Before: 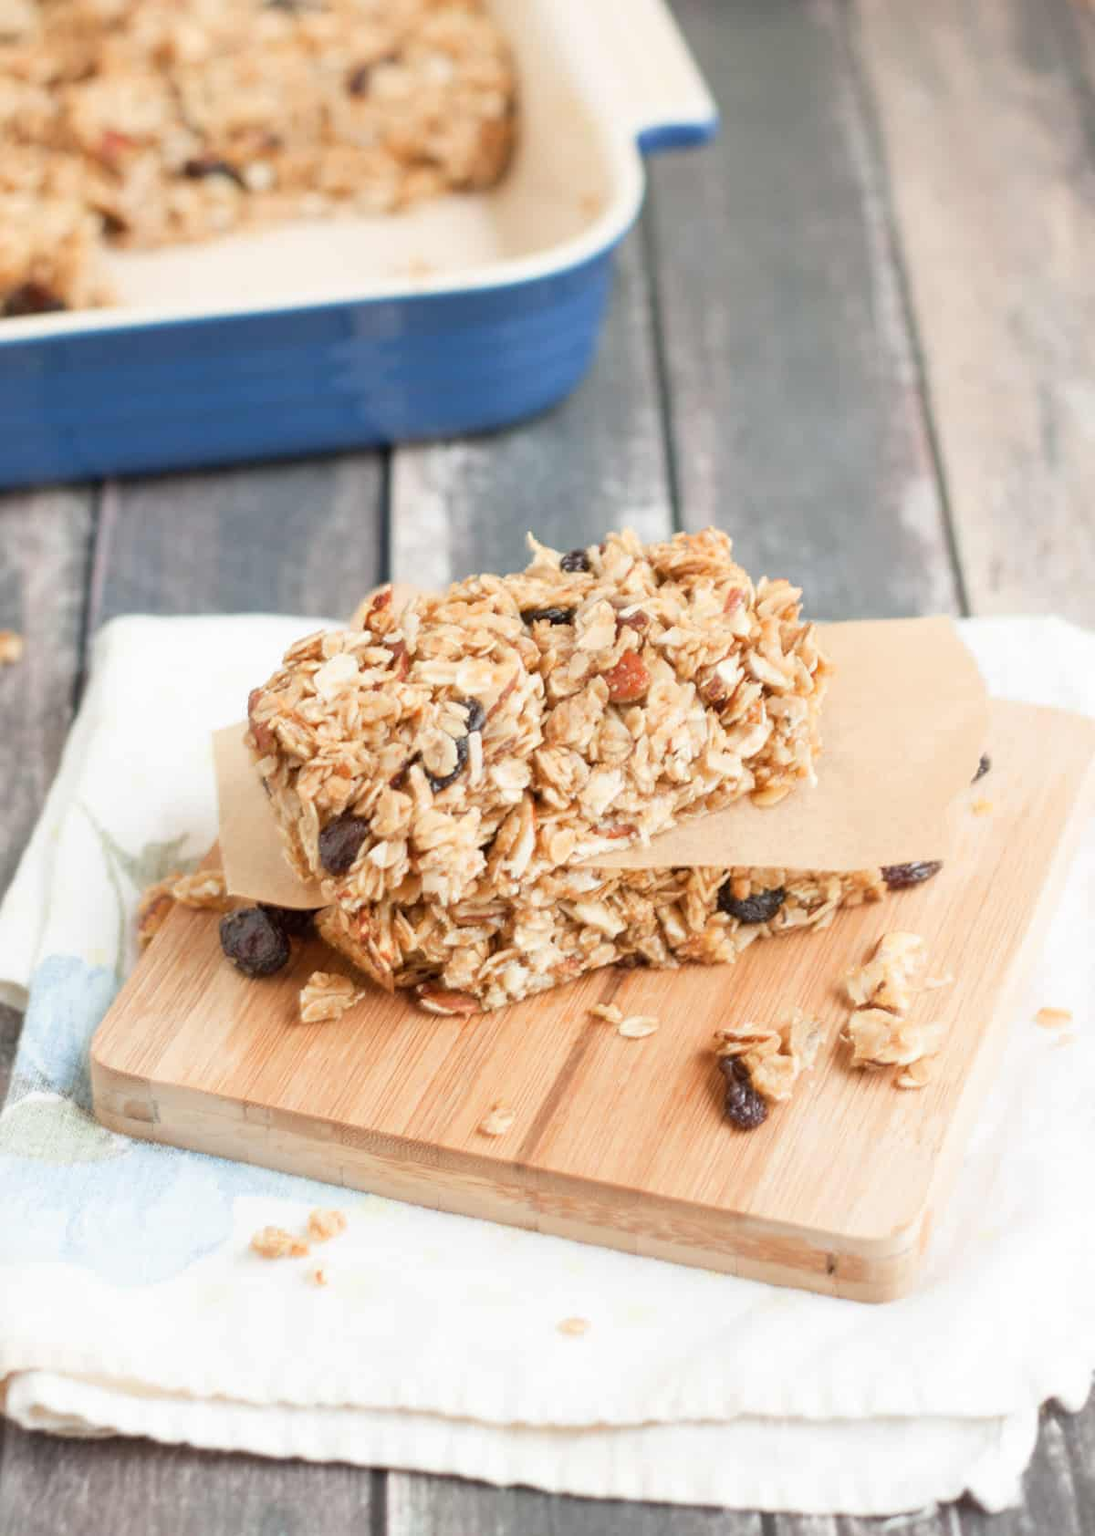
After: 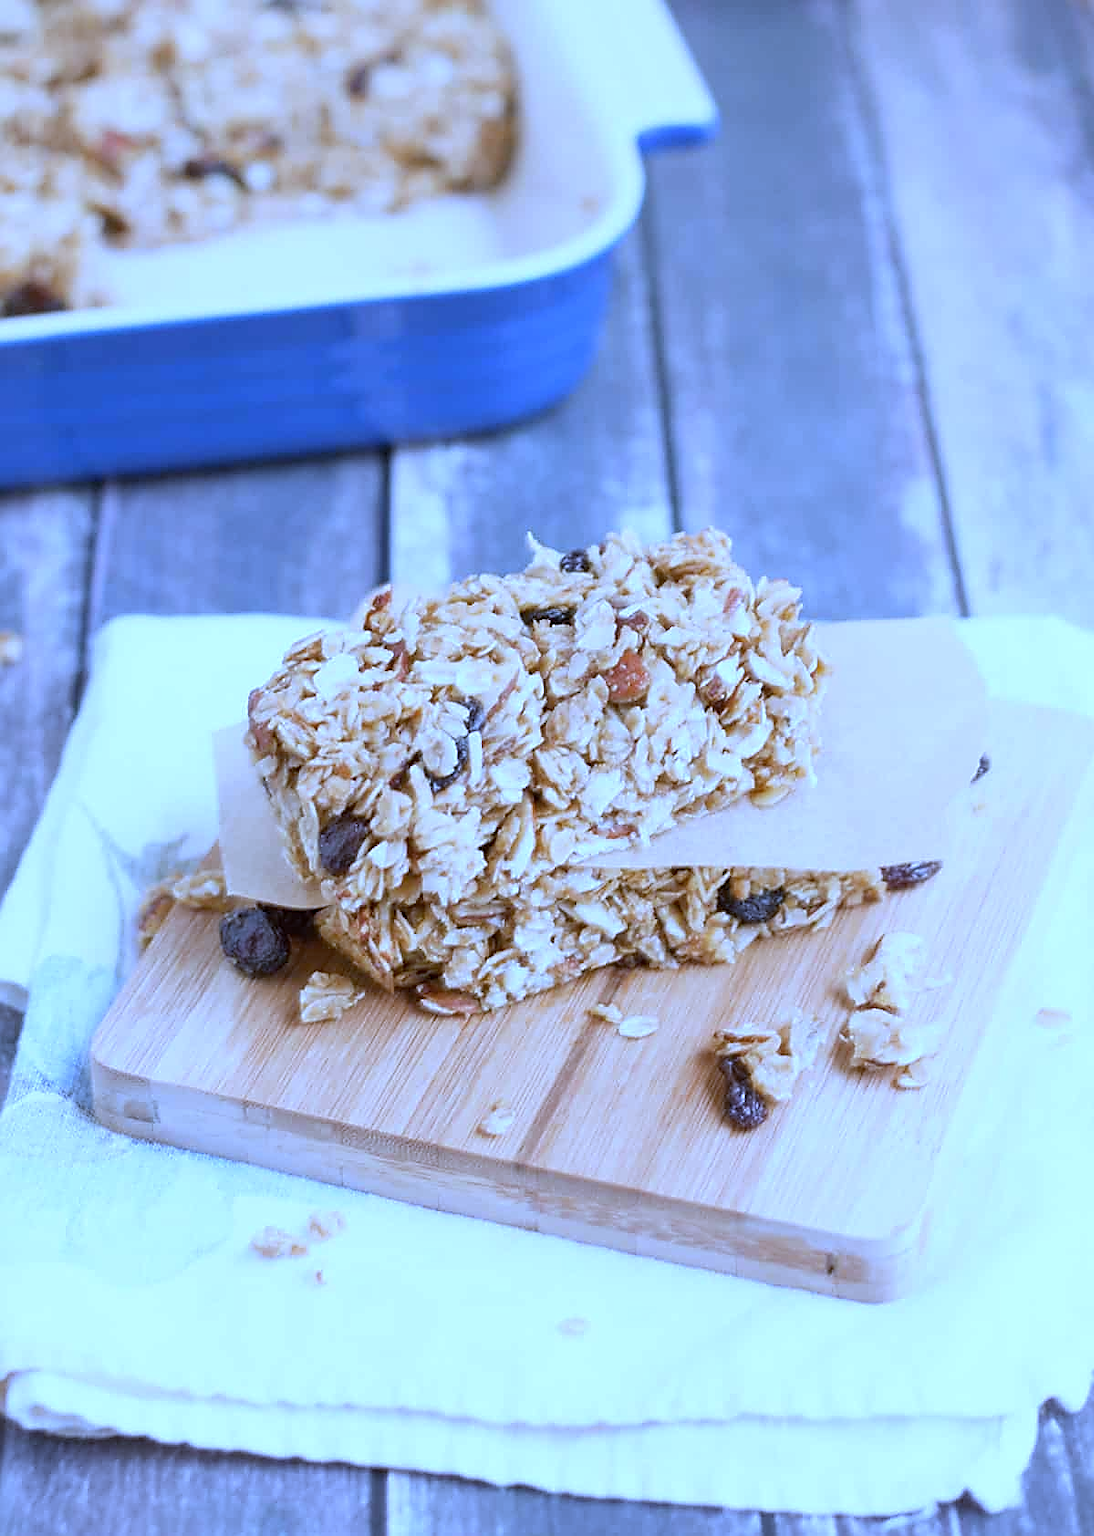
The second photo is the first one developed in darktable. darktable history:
white balance: red 0.766, blue 1.537
sharpen: radius 1.4, amount 1.25, threshold 0.7
